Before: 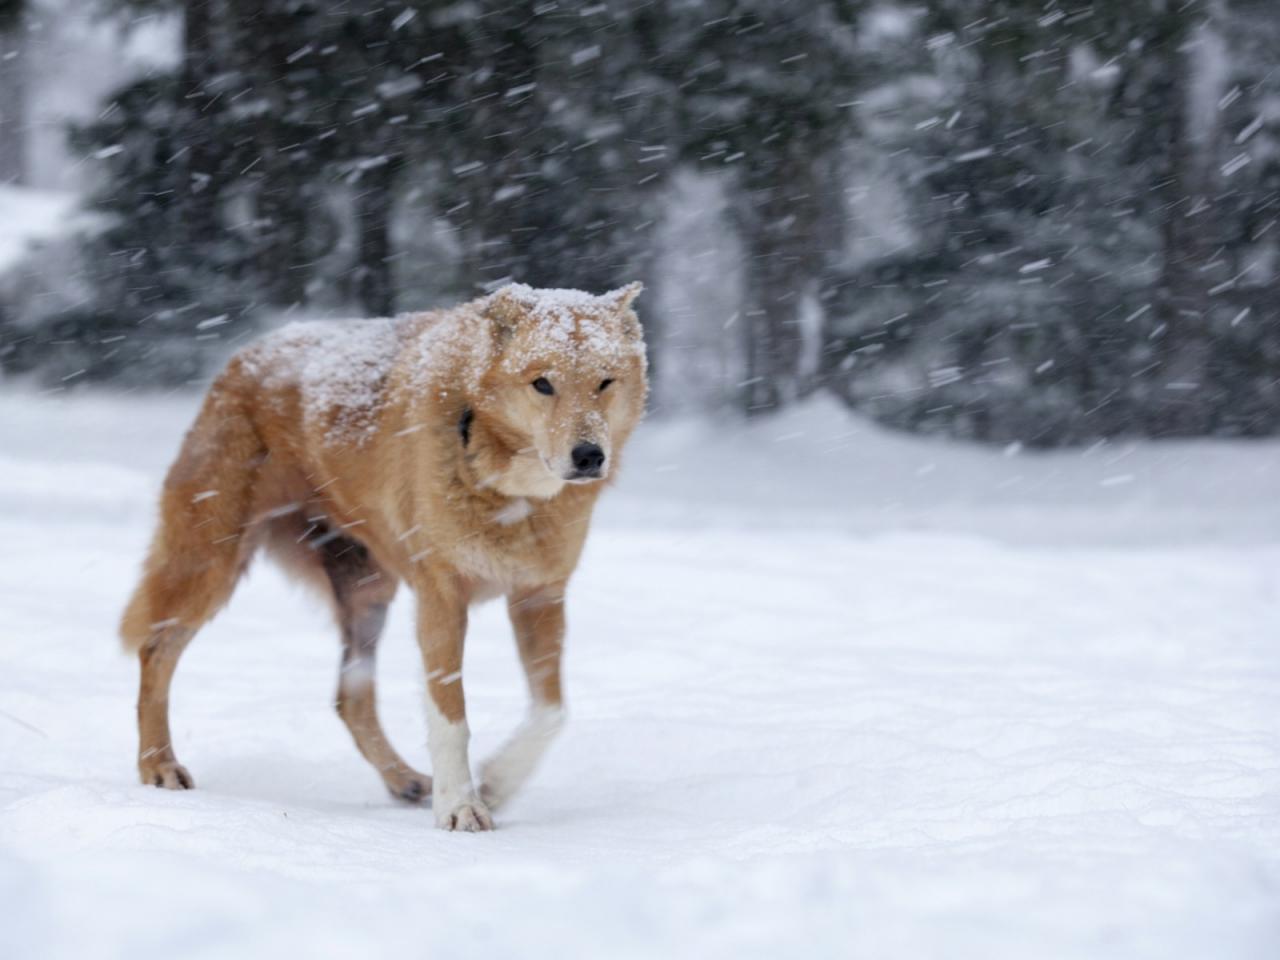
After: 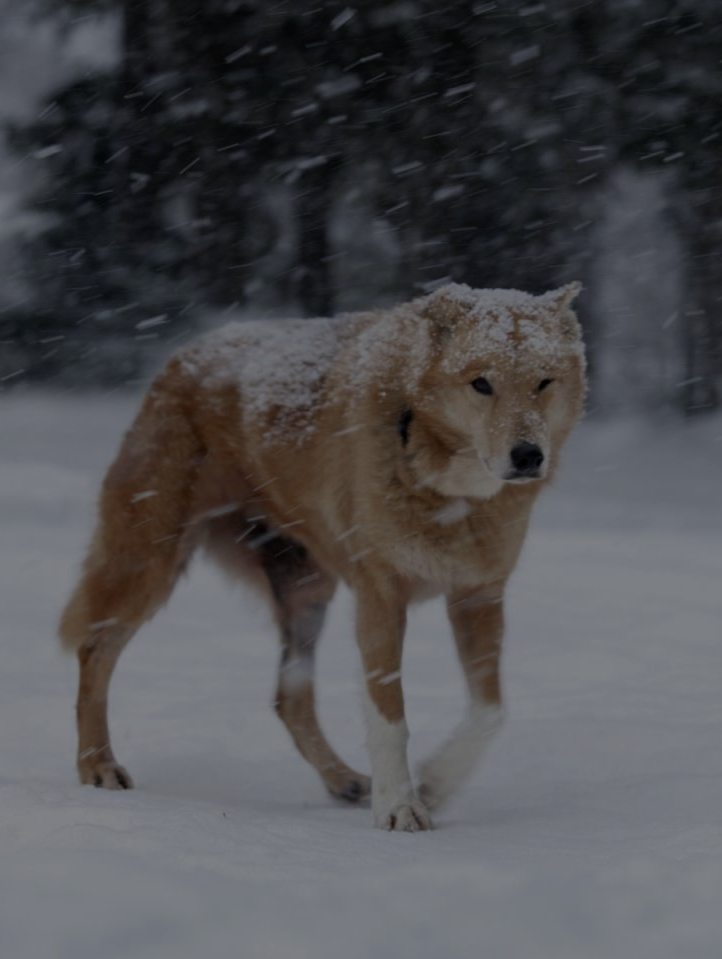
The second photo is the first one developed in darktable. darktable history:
color zones: curves: ch0 [(0, 0.5) (0.125, 0.4) (0.25, 0.5) (0.375, 0.4) (0.5, 0.4) (0.625, 0.35) (0.75, 0.35) (0.875, 0.5)]; ch1 [(0, 0.35) (0.125, 0.45) (0.25, 0.35) (0.375, 0.35) (0.5, 0.35) (0.625, 0.35) (0.75, 0.45) (0.875, 0.35)]; ch2 [(0, 0.6) (0.125, 0.5) (0.25, 0.5) (0.375, 0.6) (0.5, 0.6) (0.625, 0.5) (0.75, 0.5) (0.875, 0.5)]
exposure: exposure -1.971 EV, compensate exposure bias true, compensate highlight preservation false
crop: left 4.807%, right 38.736%
